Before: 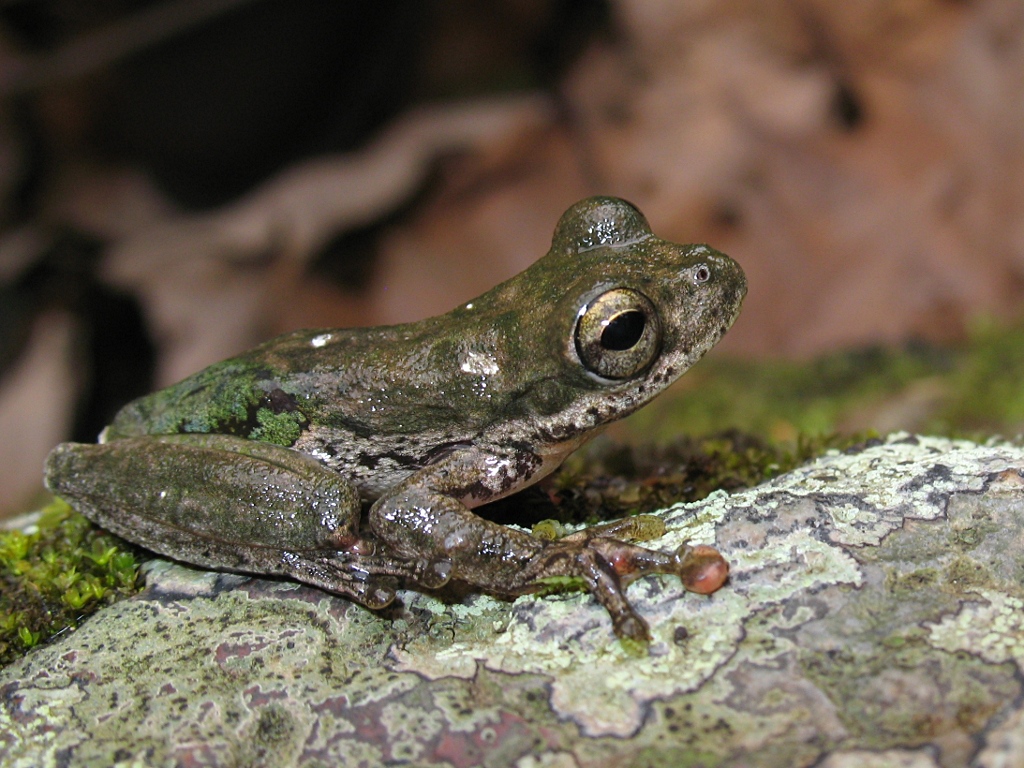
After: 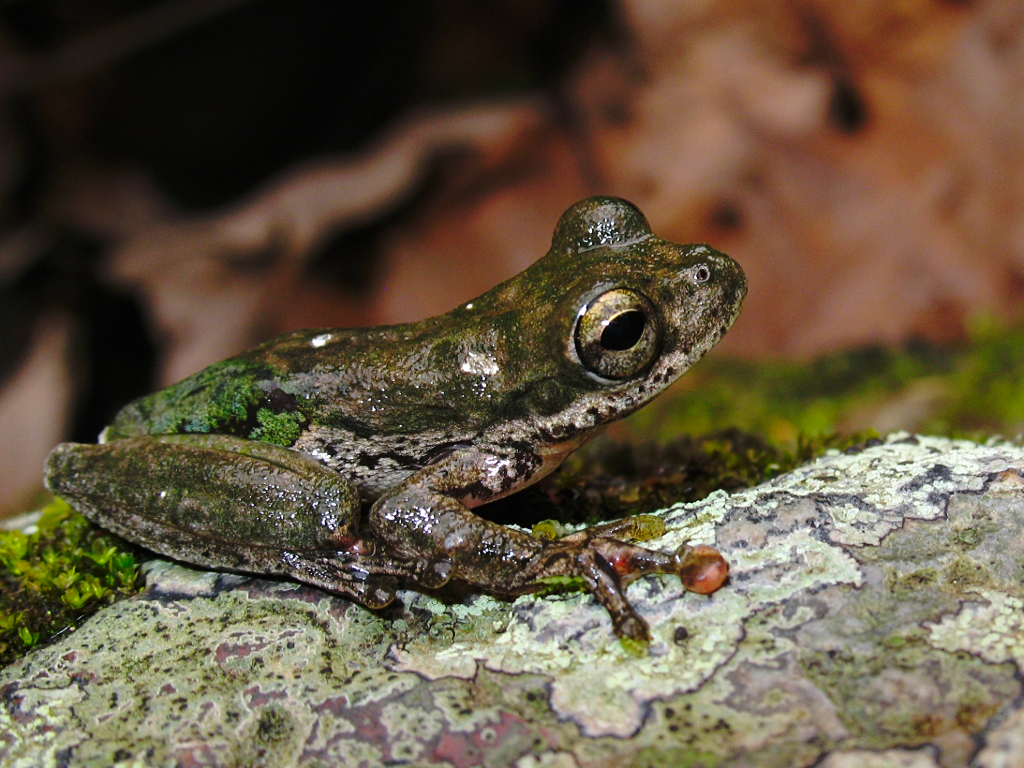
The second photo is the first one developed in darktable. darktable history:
color contrast: green-magenta contrast 1.1, blue-yellow contrast 1.1, unbound 0
base curve: curves: ch0 [(0, 0) (0.073, 0.04) (0.157, 0.139) (0.492, 0.492) (0.758, 0.758) (1, 1)], preserve colors none
